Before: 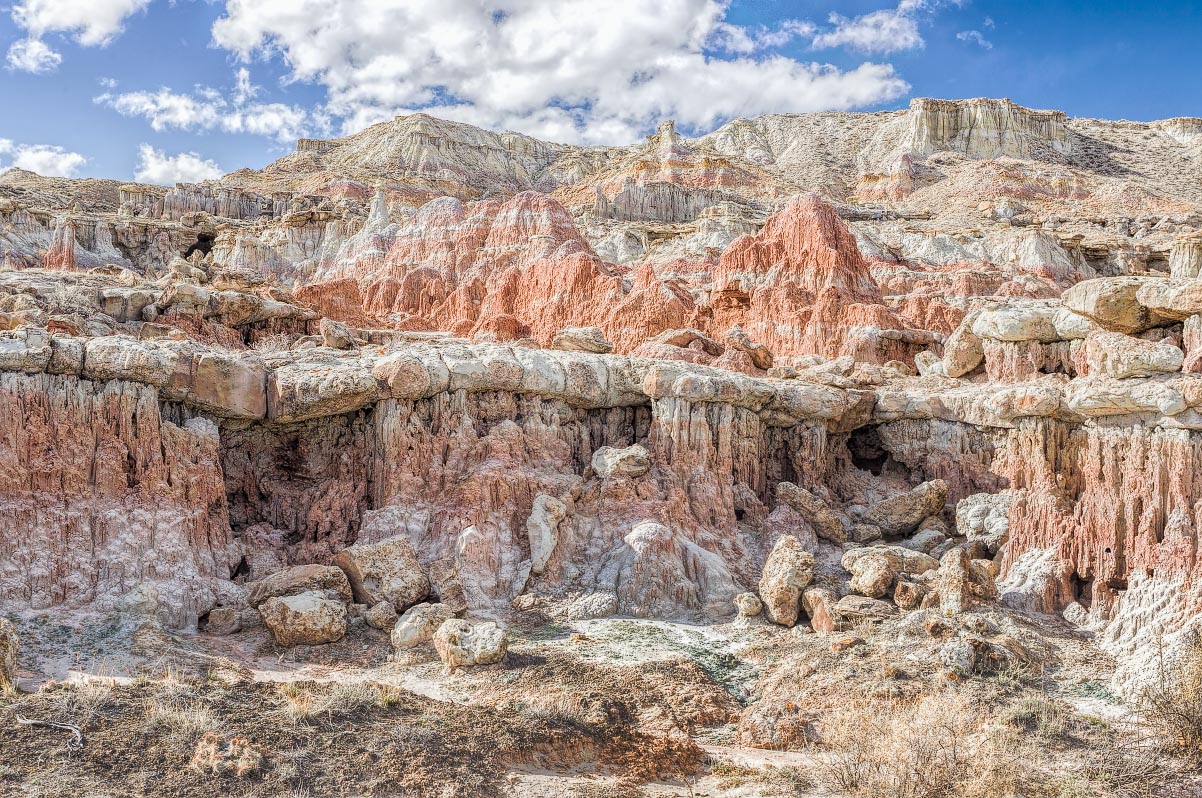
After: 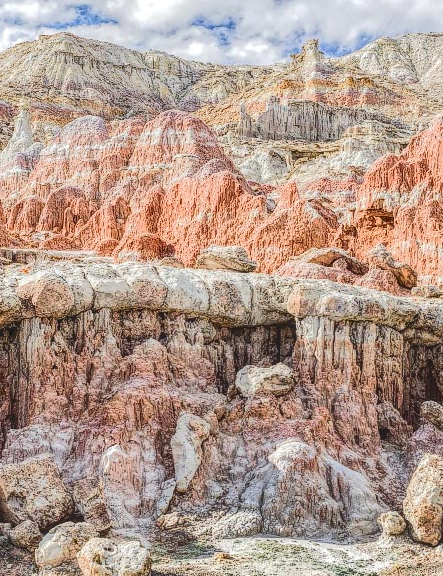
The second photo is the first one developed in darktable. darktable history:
crop and rotate: left 29.676%, top 10.206%, right 33.442%, bottom 17.534%
tone curve: curves: ch0 [(0, 0) (0.003, 0.15) (0.011, 0.151) (0.025, 0.15) (0.044, 0.15) (0.069, 0.151) (0.1, 0.153) (0.136, 0.16) (0.177, 0.183) (0.224, 0.21) (0.277, 0.253) (0.335, 0.309) (0.399, 0.389) (0.468, 0.479) (0.543, 0.58) (0.623, 0.677) (0.709, 0.747) (0.801, 0.808) (0.898, 0.87) (1, 1)], color space Lab, independent channels, preserve colors none
contrast brightness saturation: contrast 0.038, saturation 0.15
local contrast: on, module defaults
